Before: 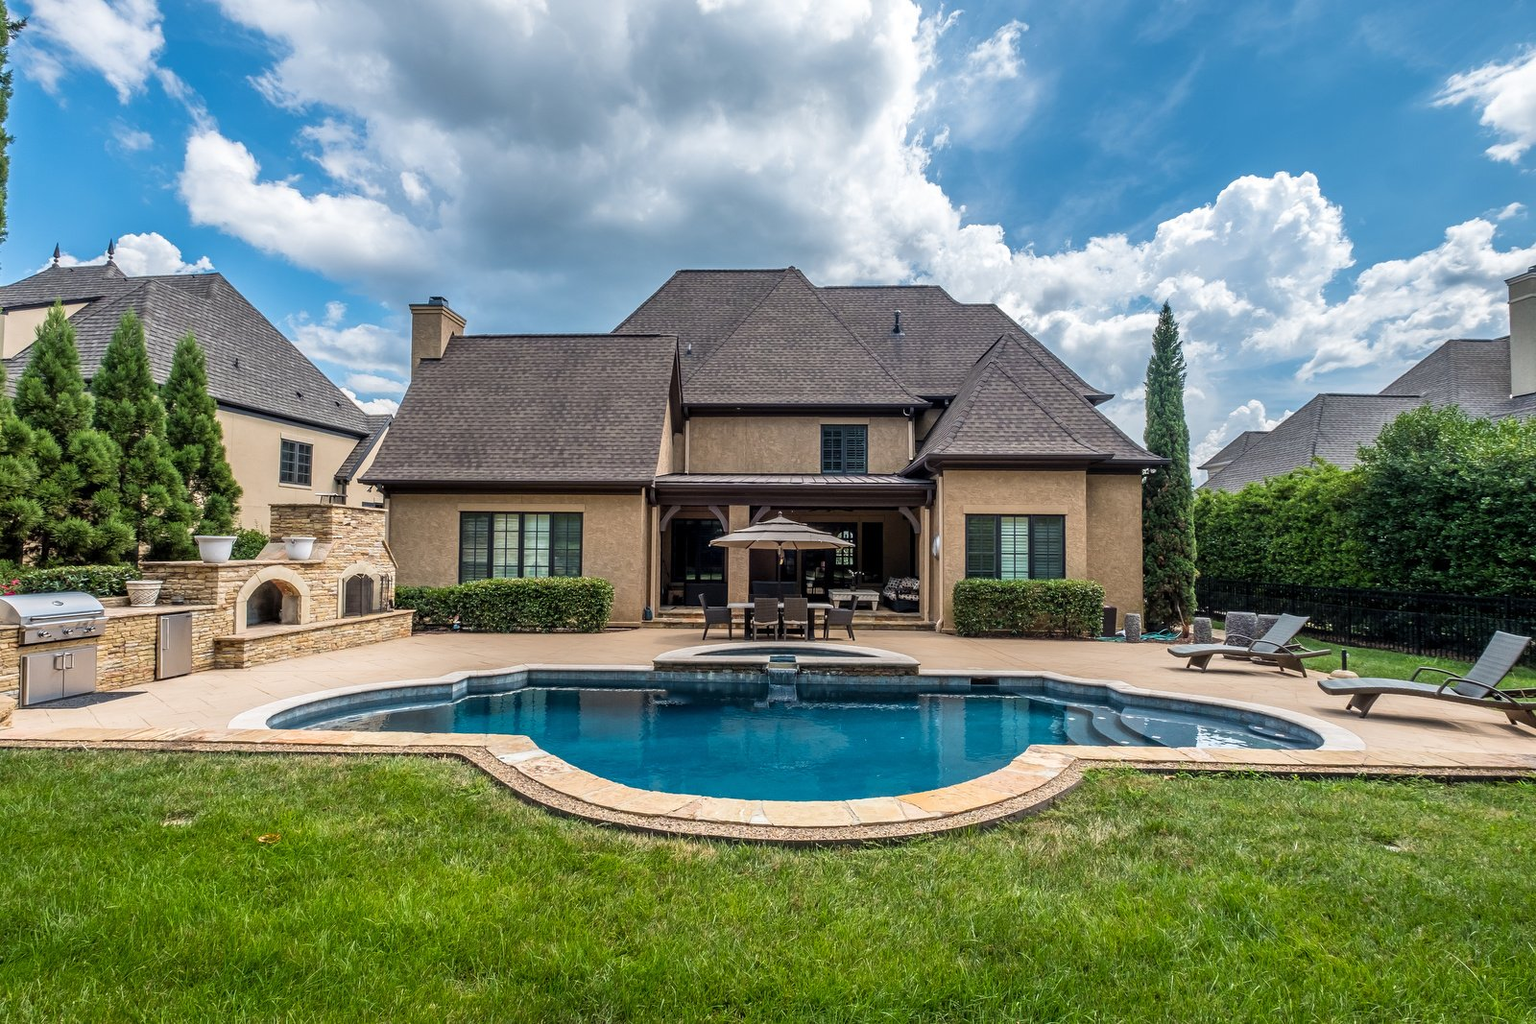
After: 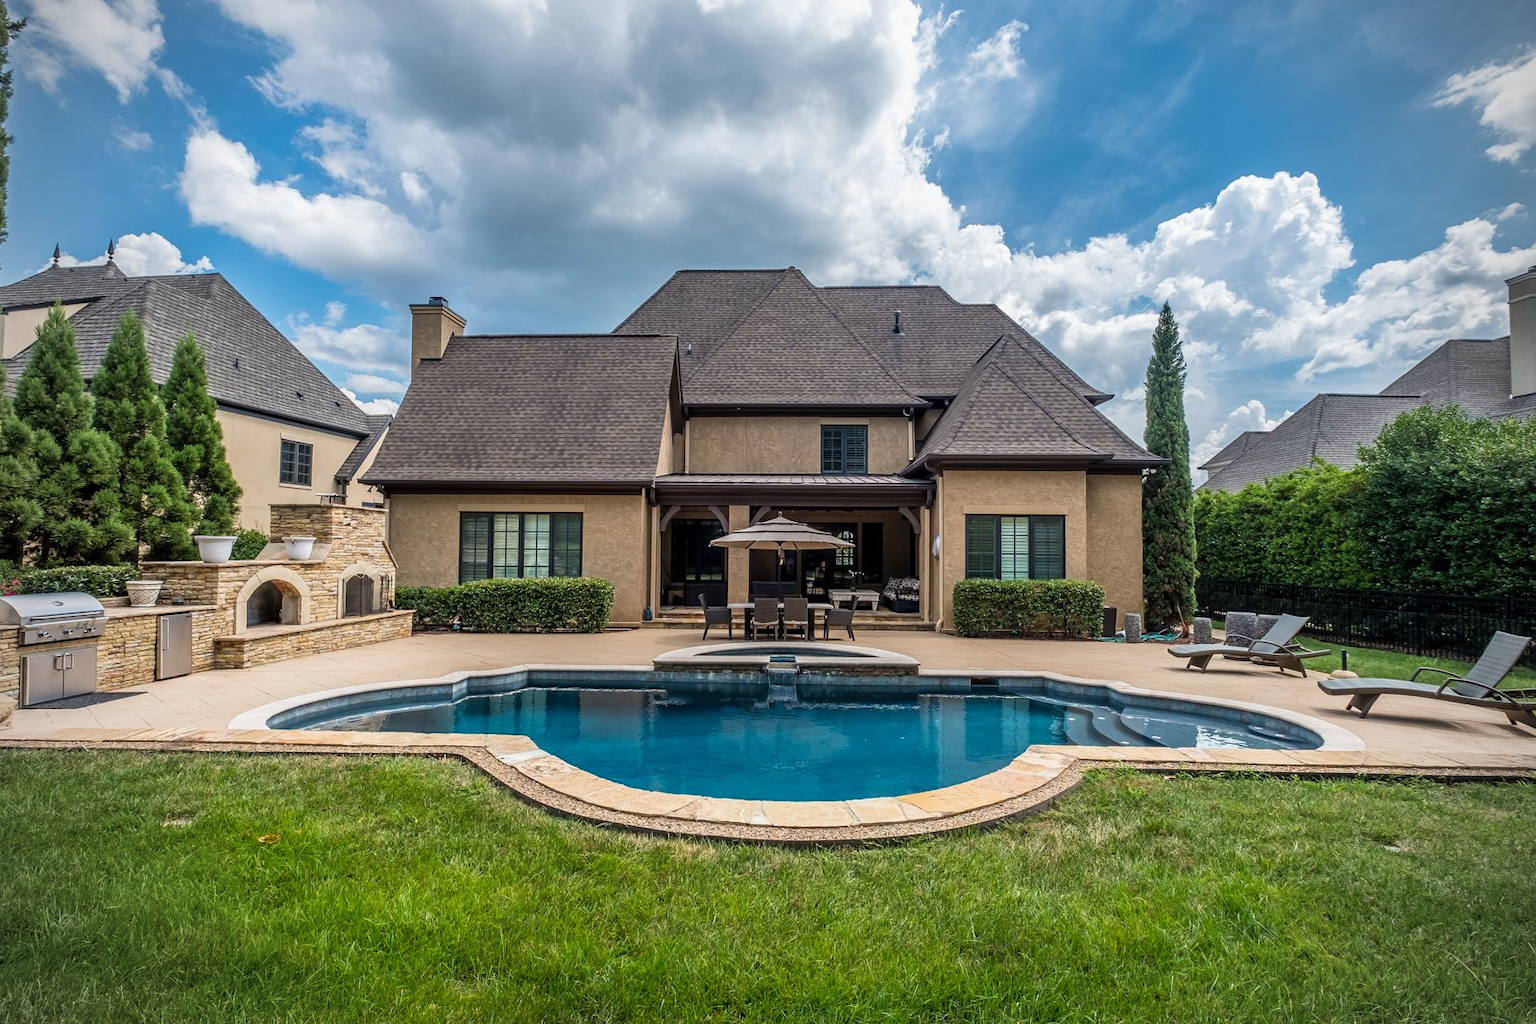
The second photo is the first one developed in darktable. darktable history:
exposure: exposure -0.072 EV, compensate highlight preservation false
vignetting: on, module defaults
